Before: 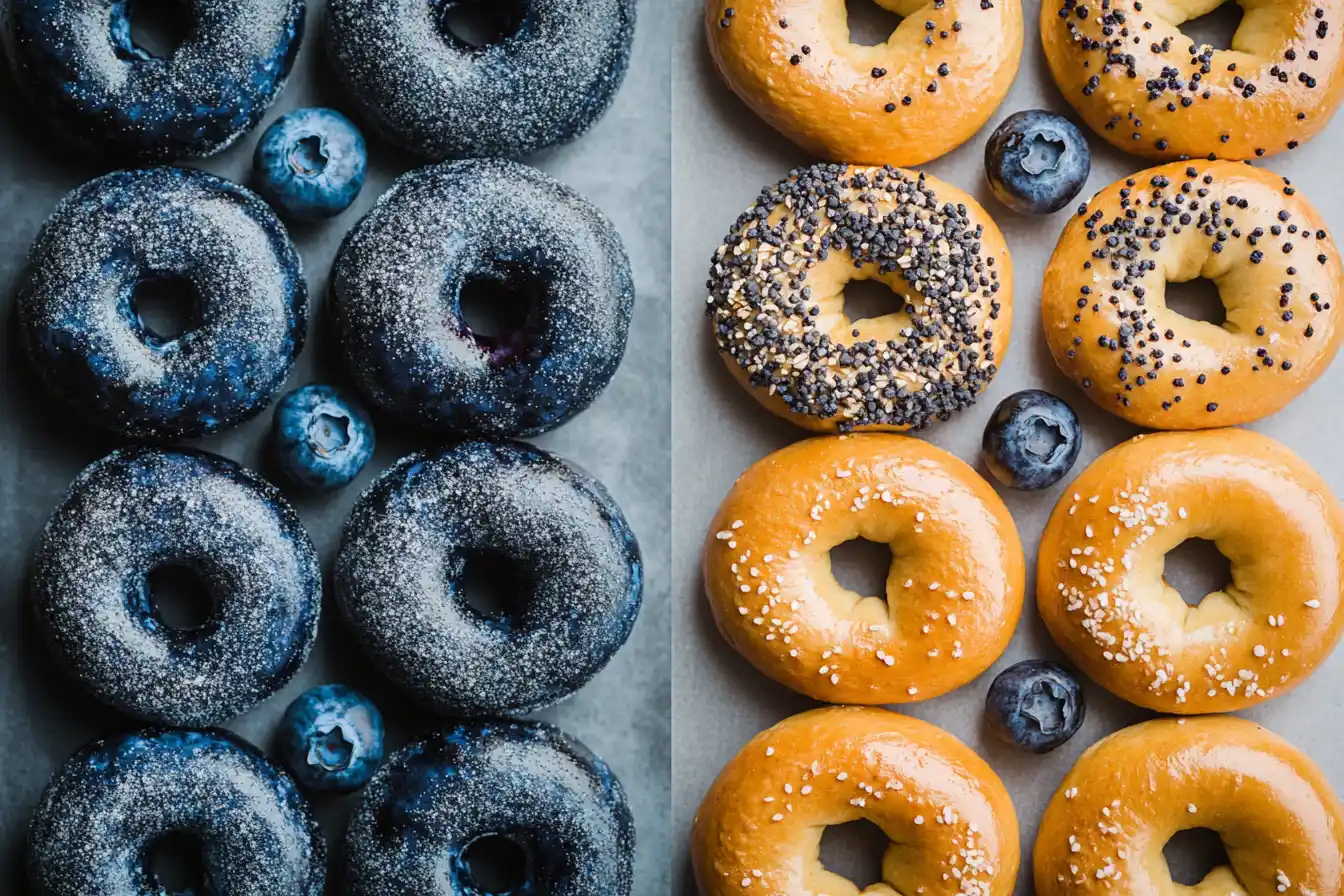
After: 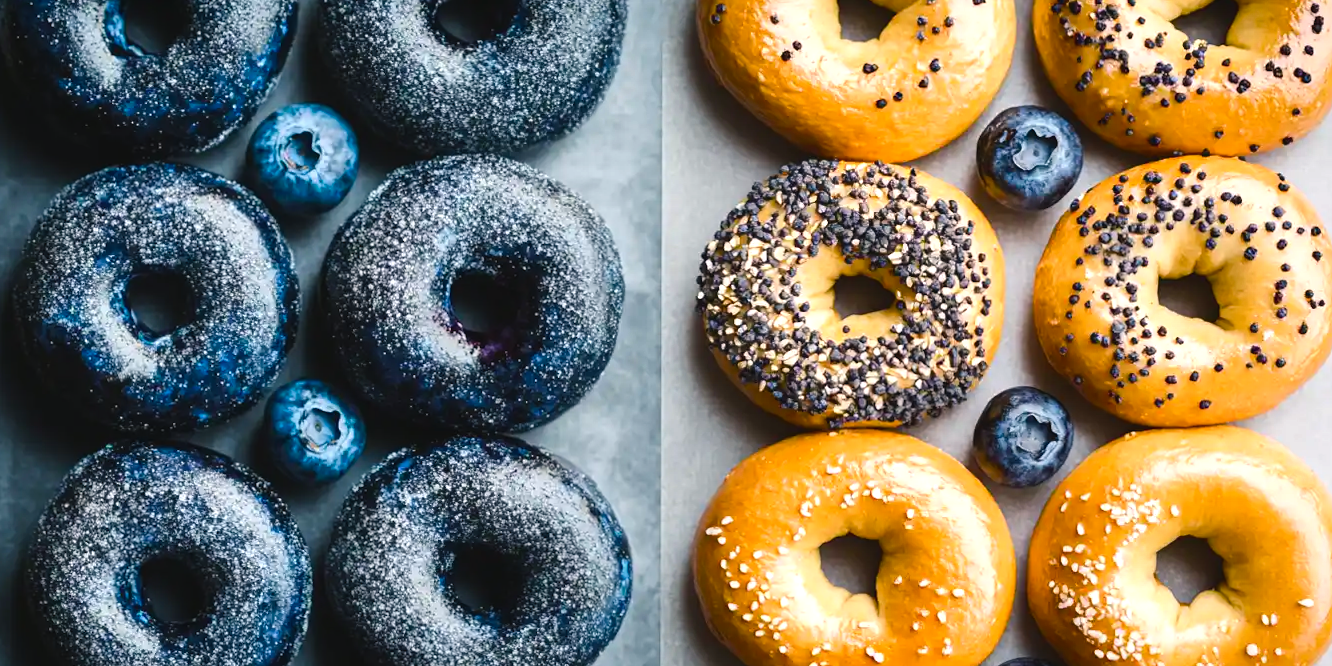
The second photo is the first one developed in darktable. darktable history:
color balance rgb: shadows lift › chroma 1%, shadows lift › hue 217.2°, power › hue 310.8°, highlights gain › chroma 1%, highlights gain › hue 54°, global offset › luminance 0.5%, global offset › hue 171.6°, perceptual saturation grading › global saturation 14.09%, perceptual saturation grading › highlights -25%, perceptual saturation grading › shadows 30%, perceptual brilliance grading › highlights 13.42%, perceptual brilliance grading › mid-tones 8.05%, perceptual brilliance grading › shadows -17.45%, global vibrance 25%
rotate and perspective: rotation 0.192°, lens shift (horizontal) -0.015, crop left 0.005, crop right 0.996, crop top 0.006, crop bottom 0.99
crop: bottom 24.967%
